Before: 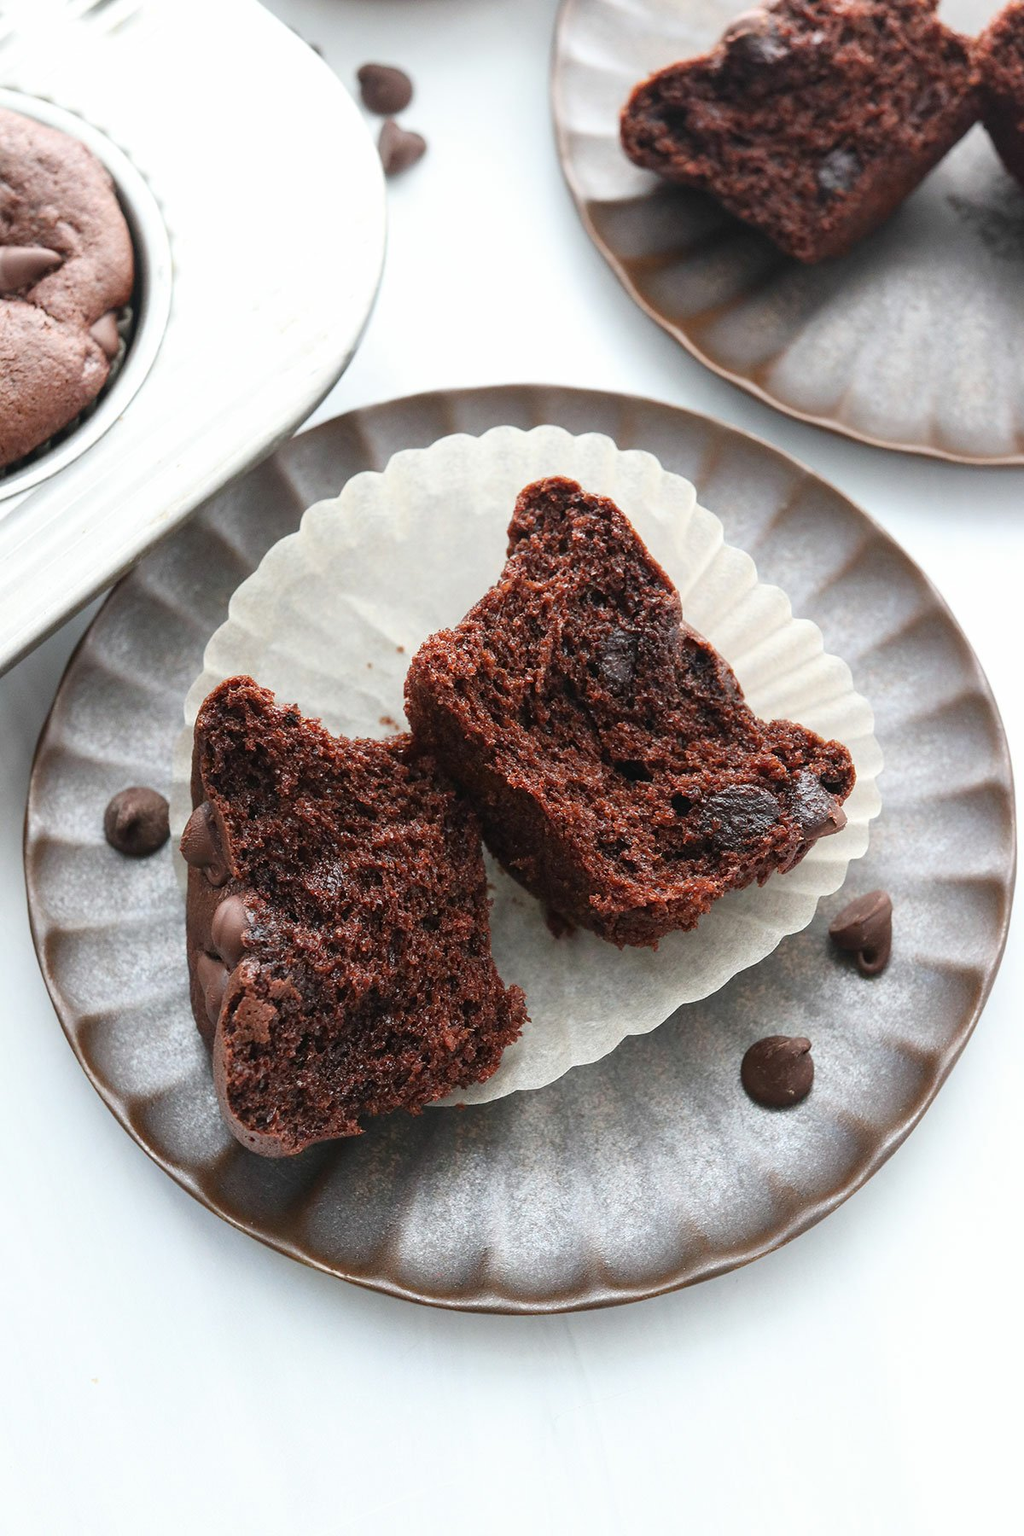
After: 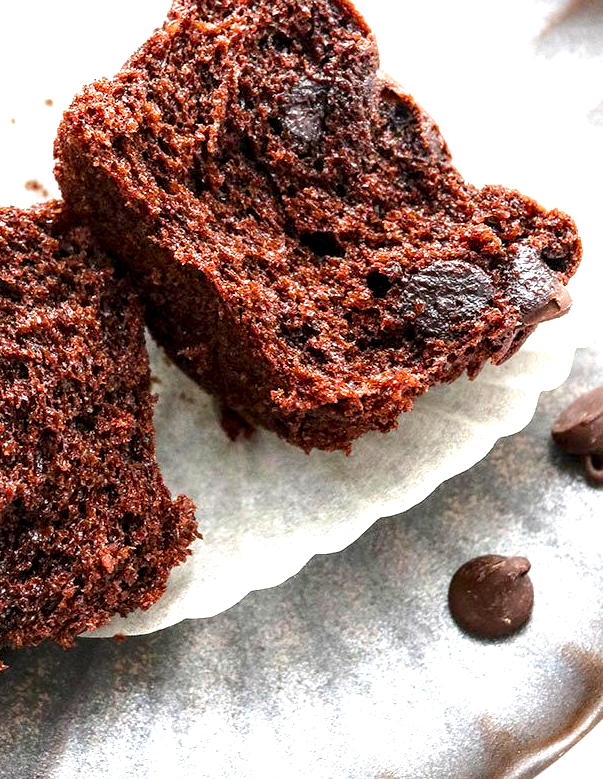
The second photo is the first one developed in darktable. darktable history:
exposure: exposure 0.77 EV, compensate highlight preservation false
local contrast: detail 135%, midtone range 0.75
crop: left 35.03%, top 36.625%, right 14.663%, bottom 20.057%
color balance rgb: global offset › luminance -0.51%, perceptual saturation grading › global saturation 27.53%, perceptual saturation grading › highlights -25%, perceptual saturation grading › shadows 25%, perceptual brilliance grading › highlights 6.62%, perceptual brilliance grading › mid-tones 17.07%, perceptual brilliance grading › shadows -5.23%
